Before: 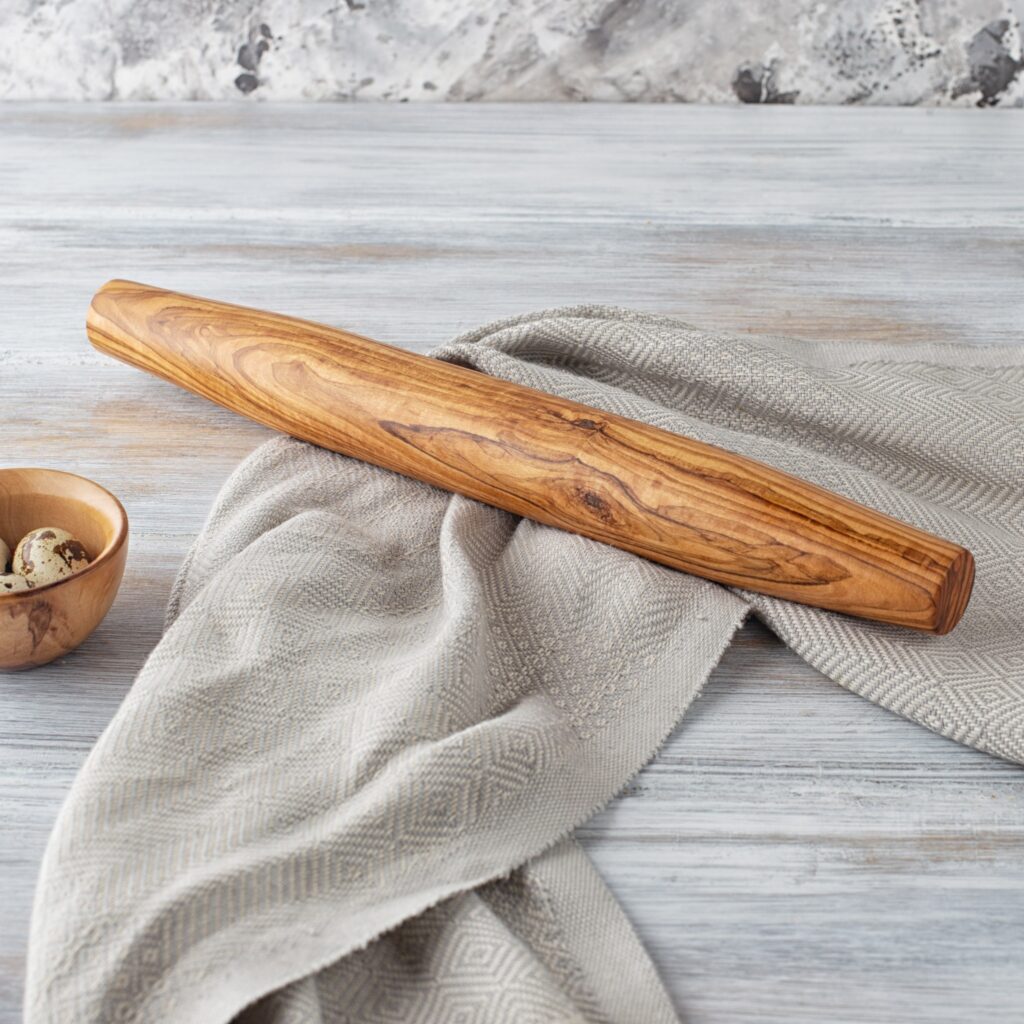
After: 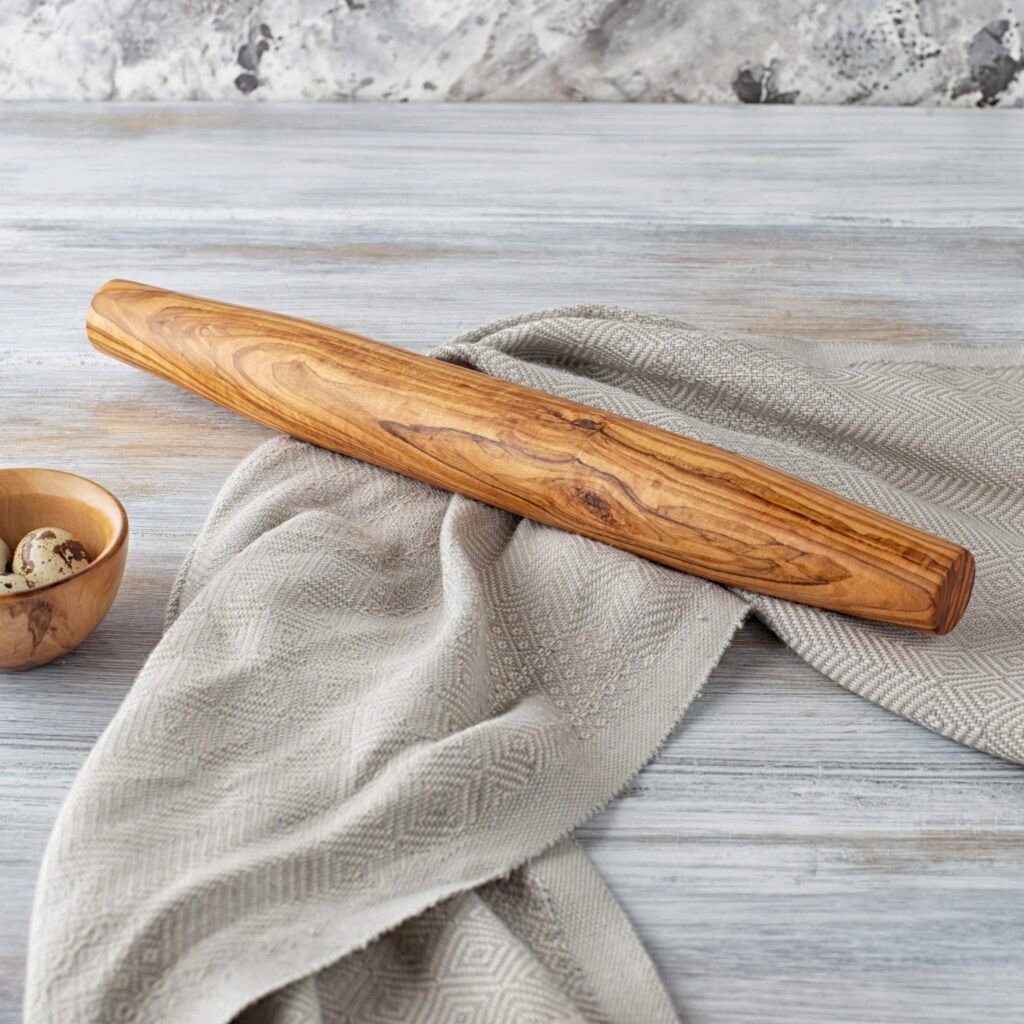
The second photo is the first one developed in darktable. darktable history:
haze removal: strength 0.134, distance 0.254, compatibility mode true, adaptive false
